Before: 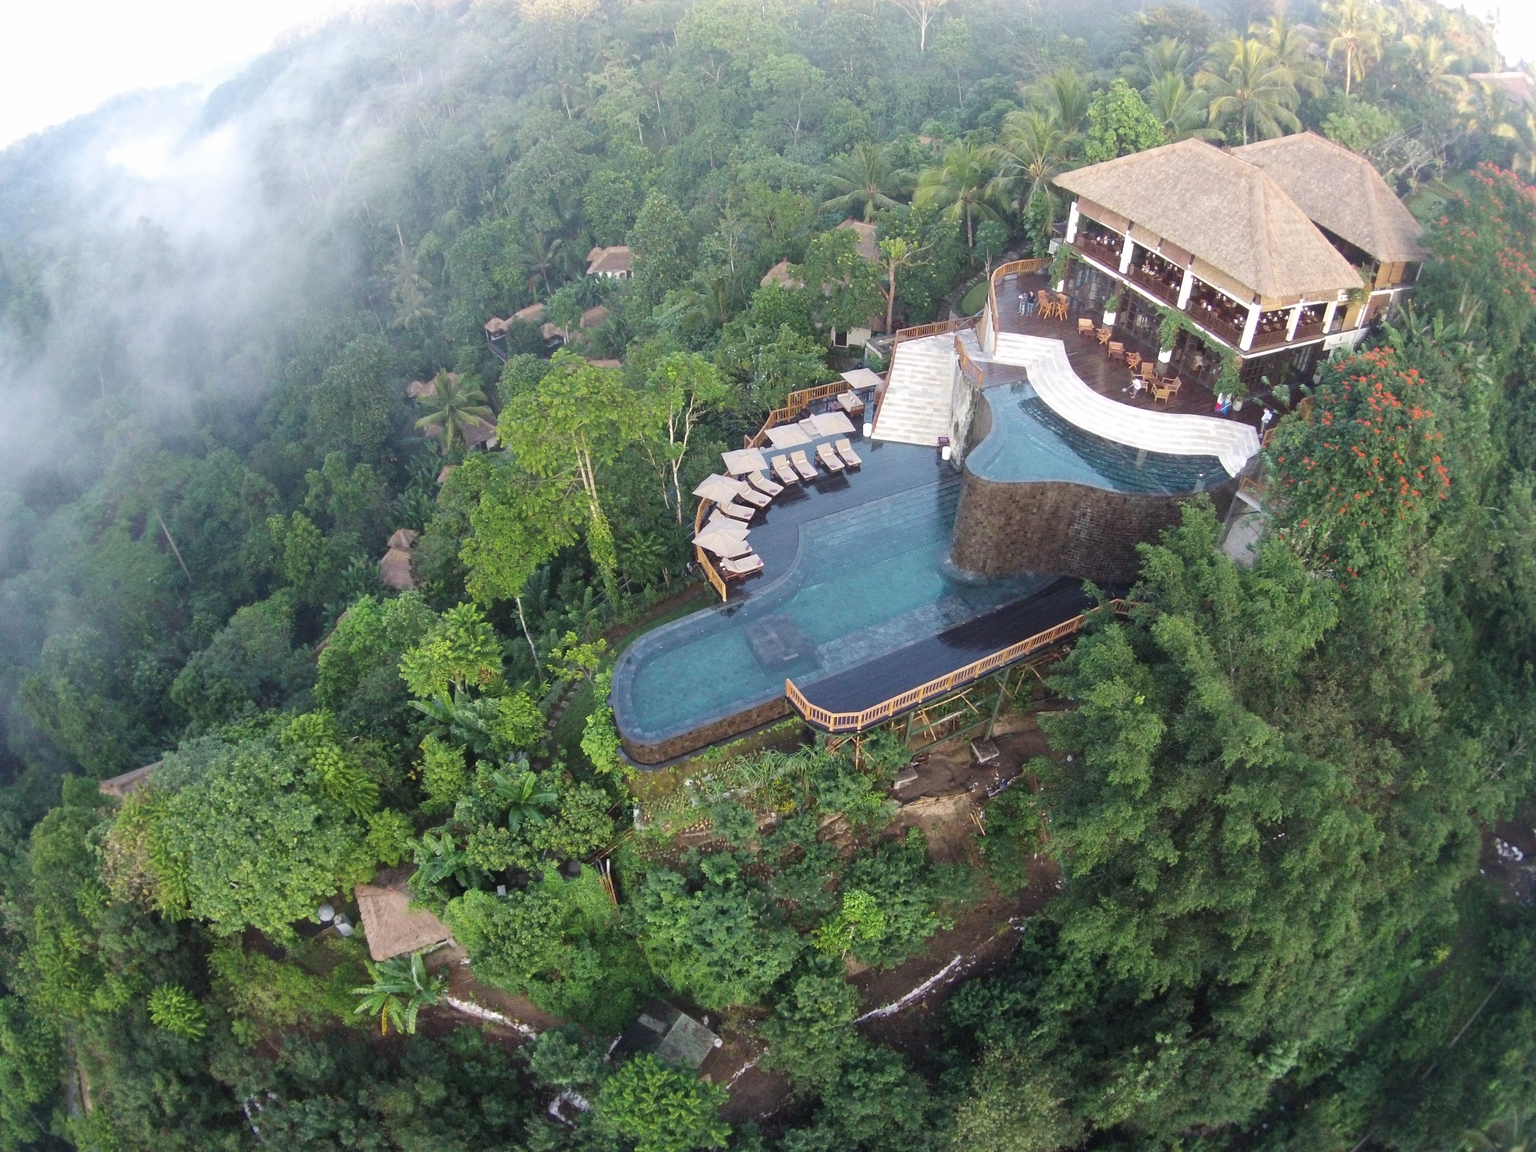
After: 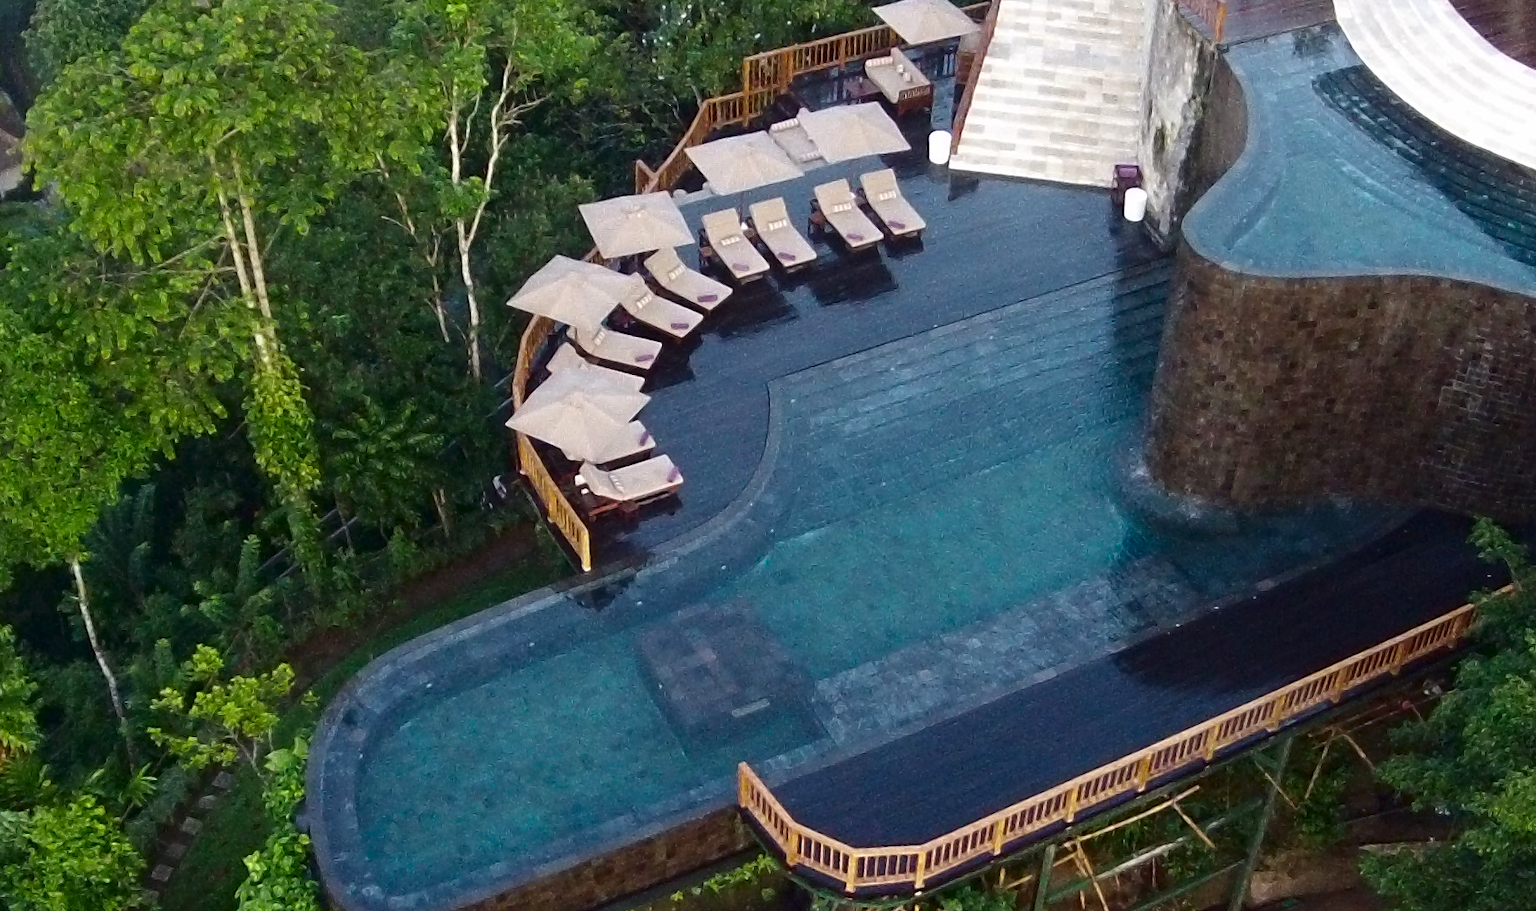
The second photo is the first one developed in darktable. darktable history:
crop: left 31.751%, top 32.172%, right 27.8%, bottom 35.83%
contrast brightness saturation: contrast 0.1, brightness -0.26, saturation 0.14
